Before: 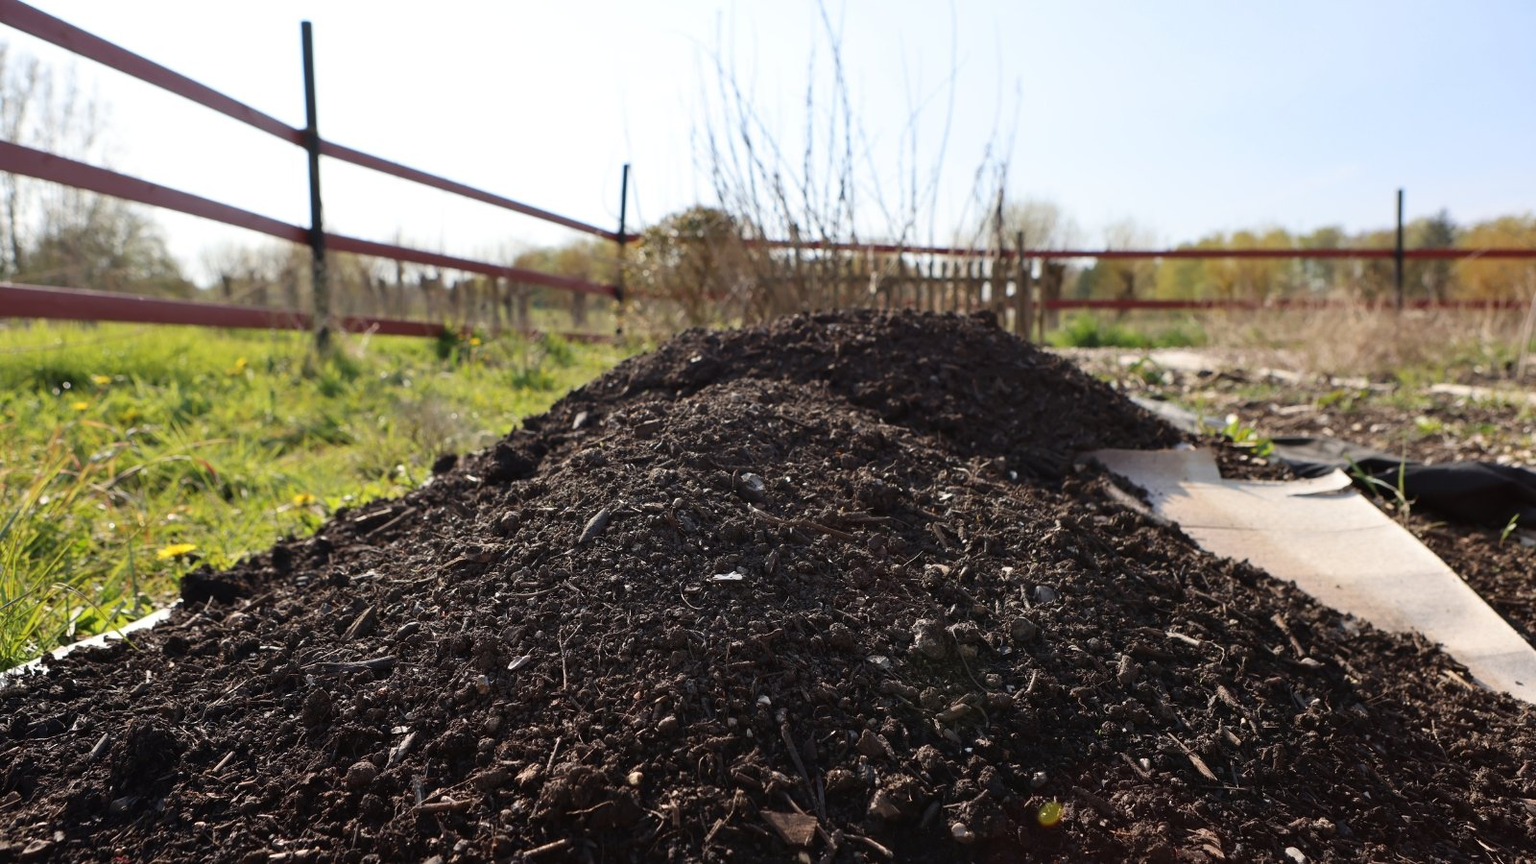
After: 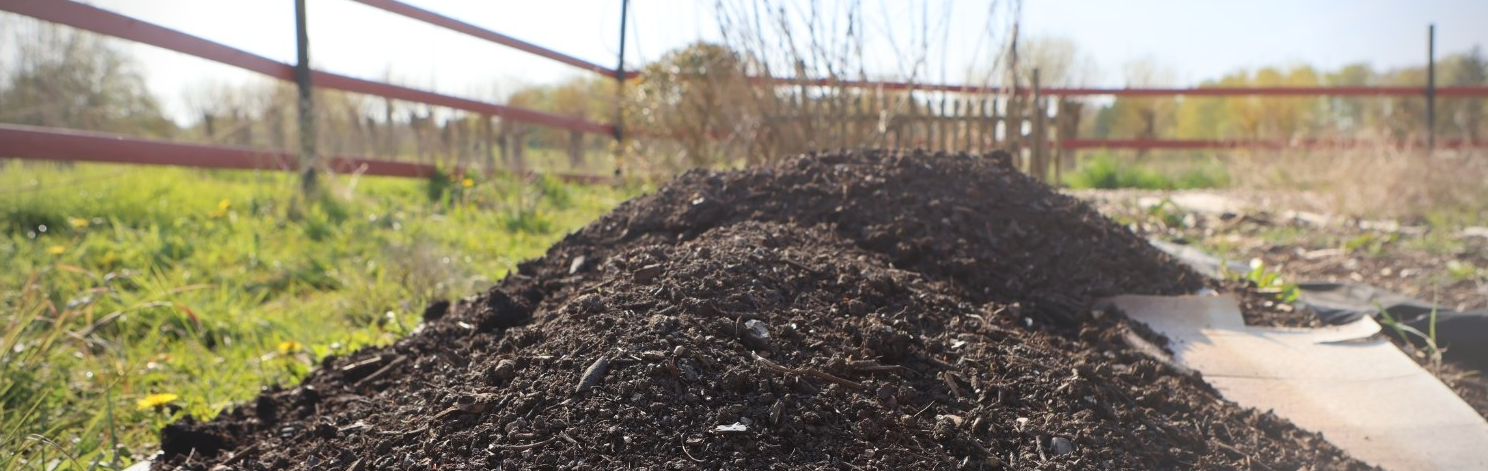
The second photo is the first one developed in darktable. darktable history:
crop: left 1.744%, top 19.225%, right 5.069%, bottom 28.357%
vignetting: unbound false
bloom: size 40%
